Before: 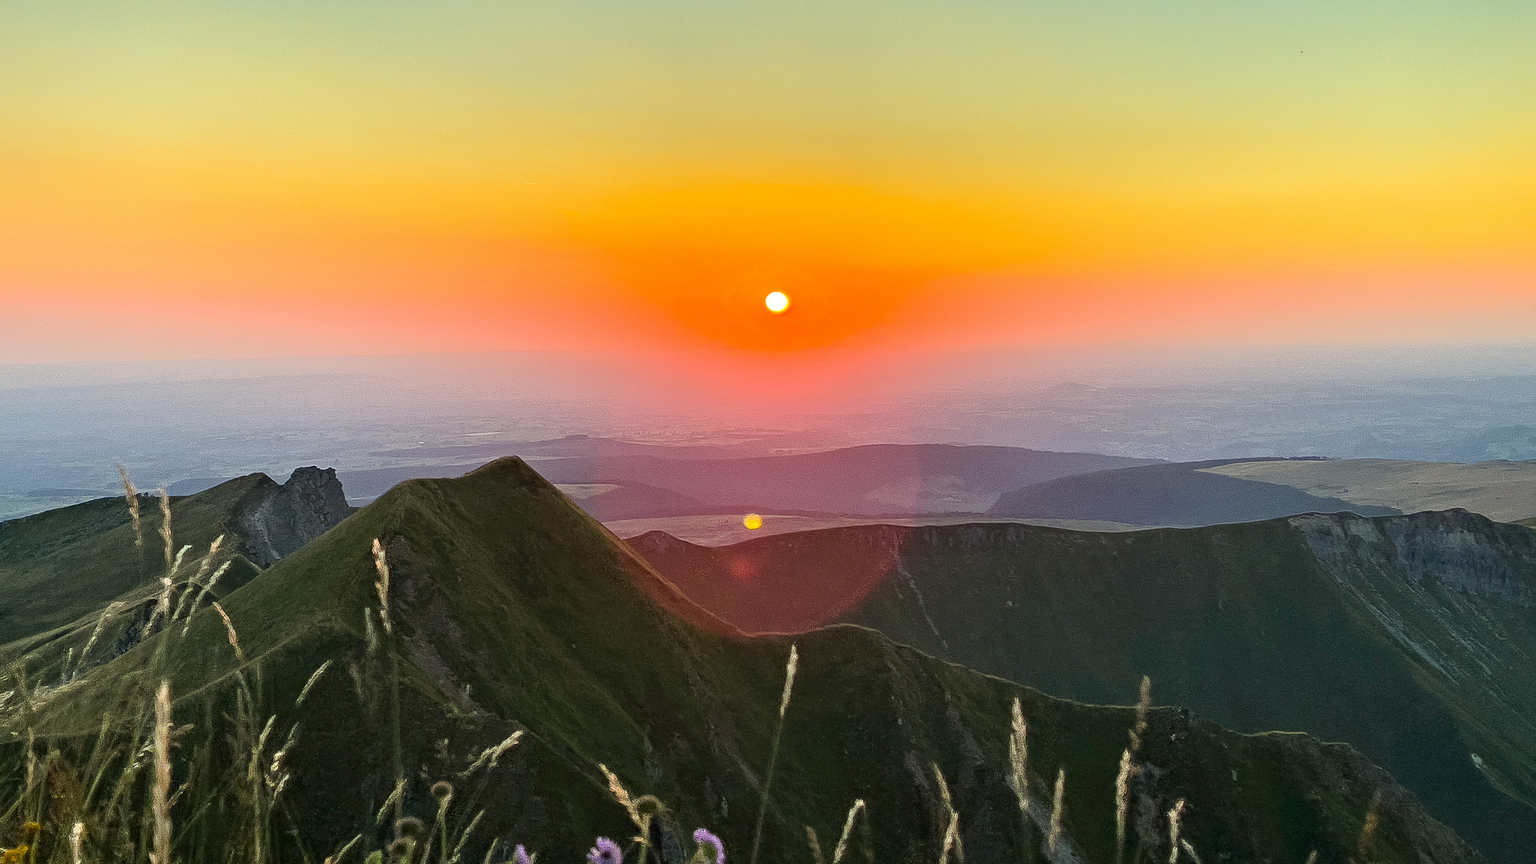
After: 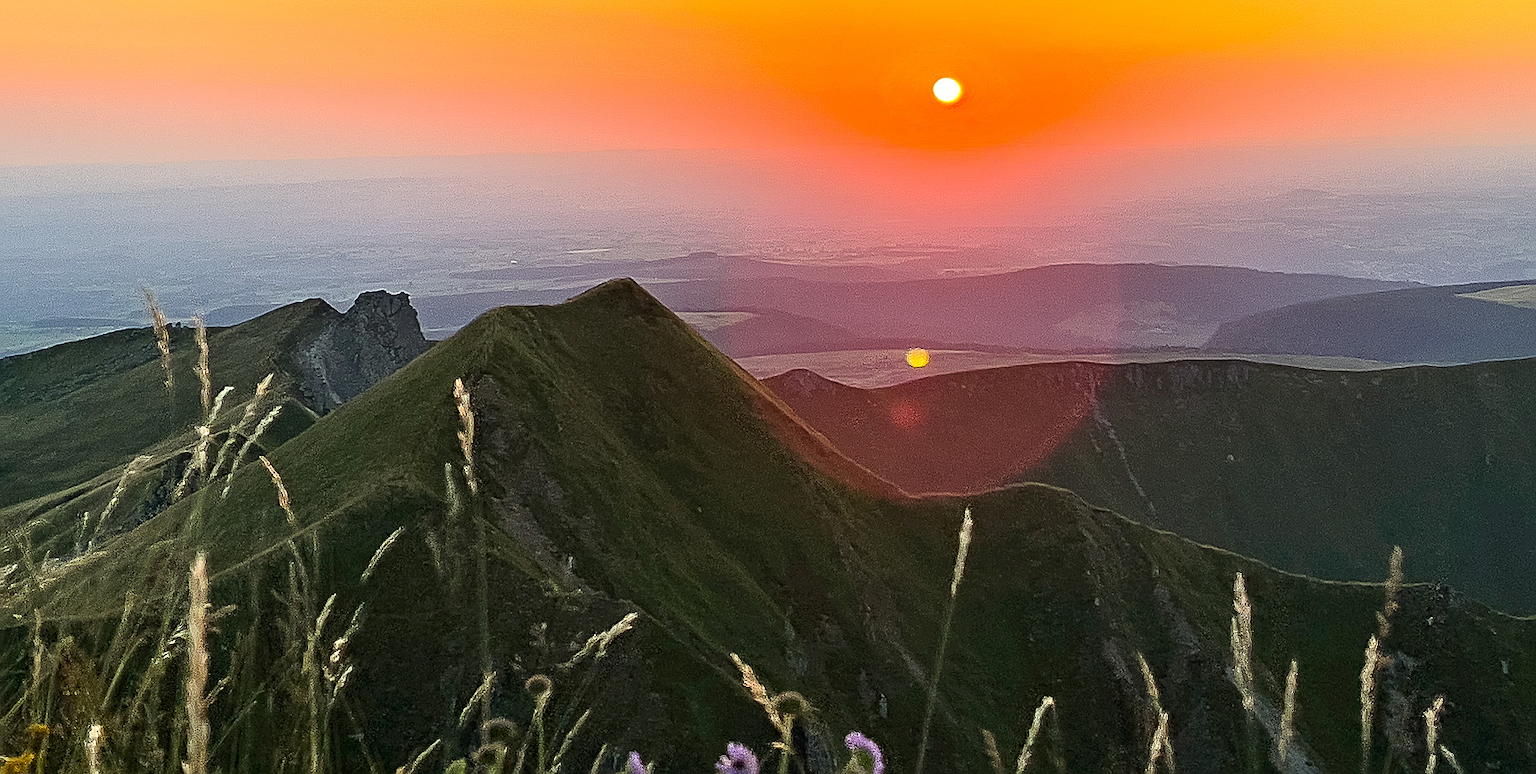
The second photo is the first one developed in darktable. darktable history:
crop: top 26.414%, right 17.954%
sharpen: on, module defaults
